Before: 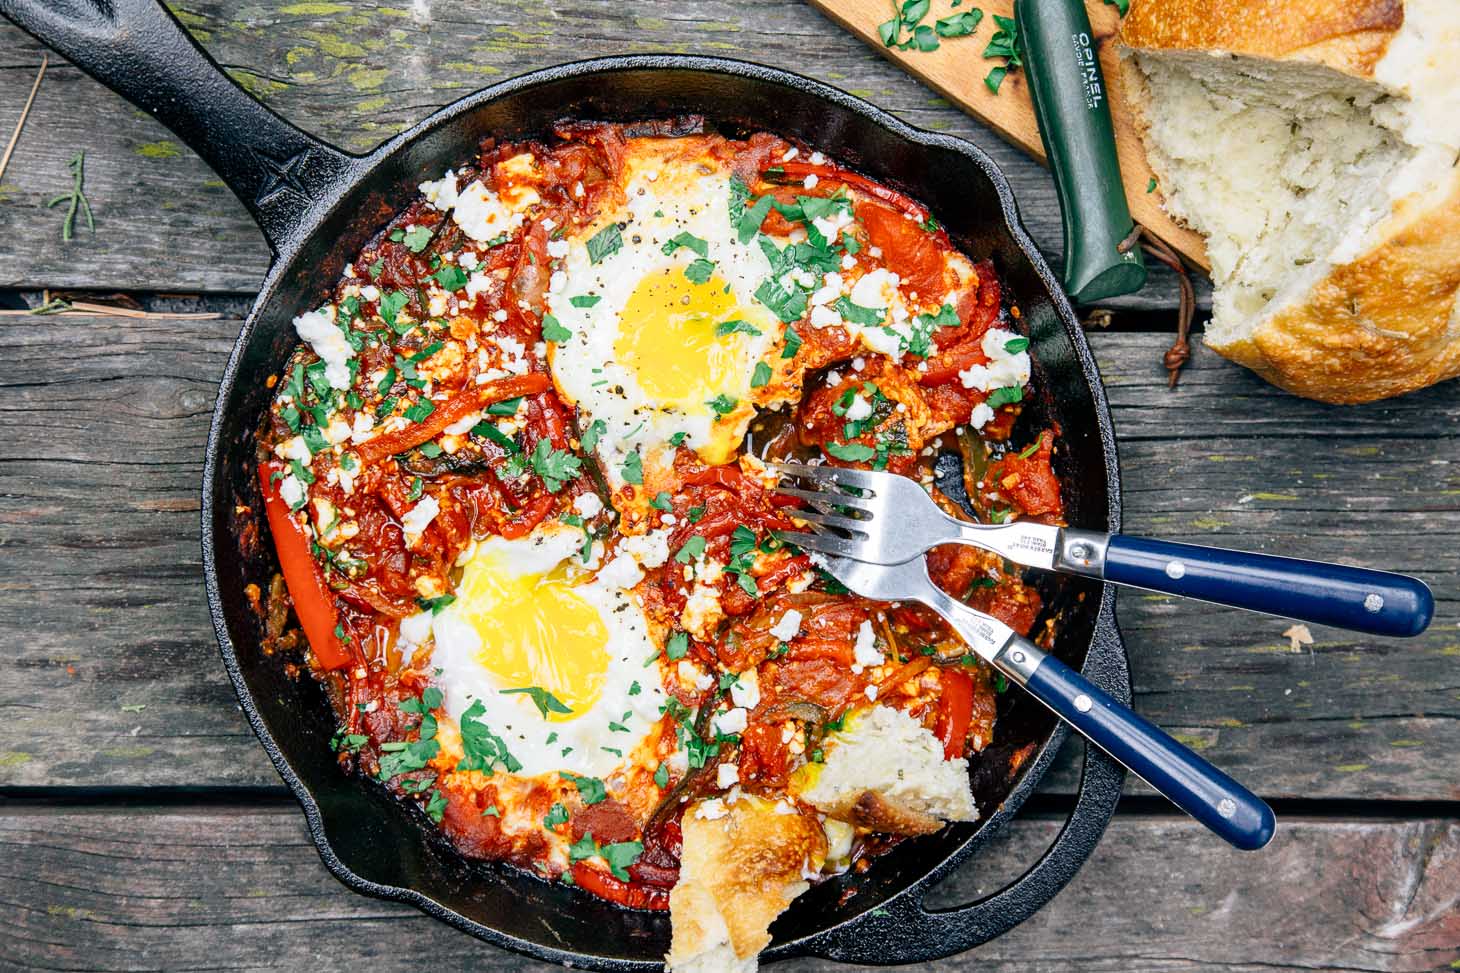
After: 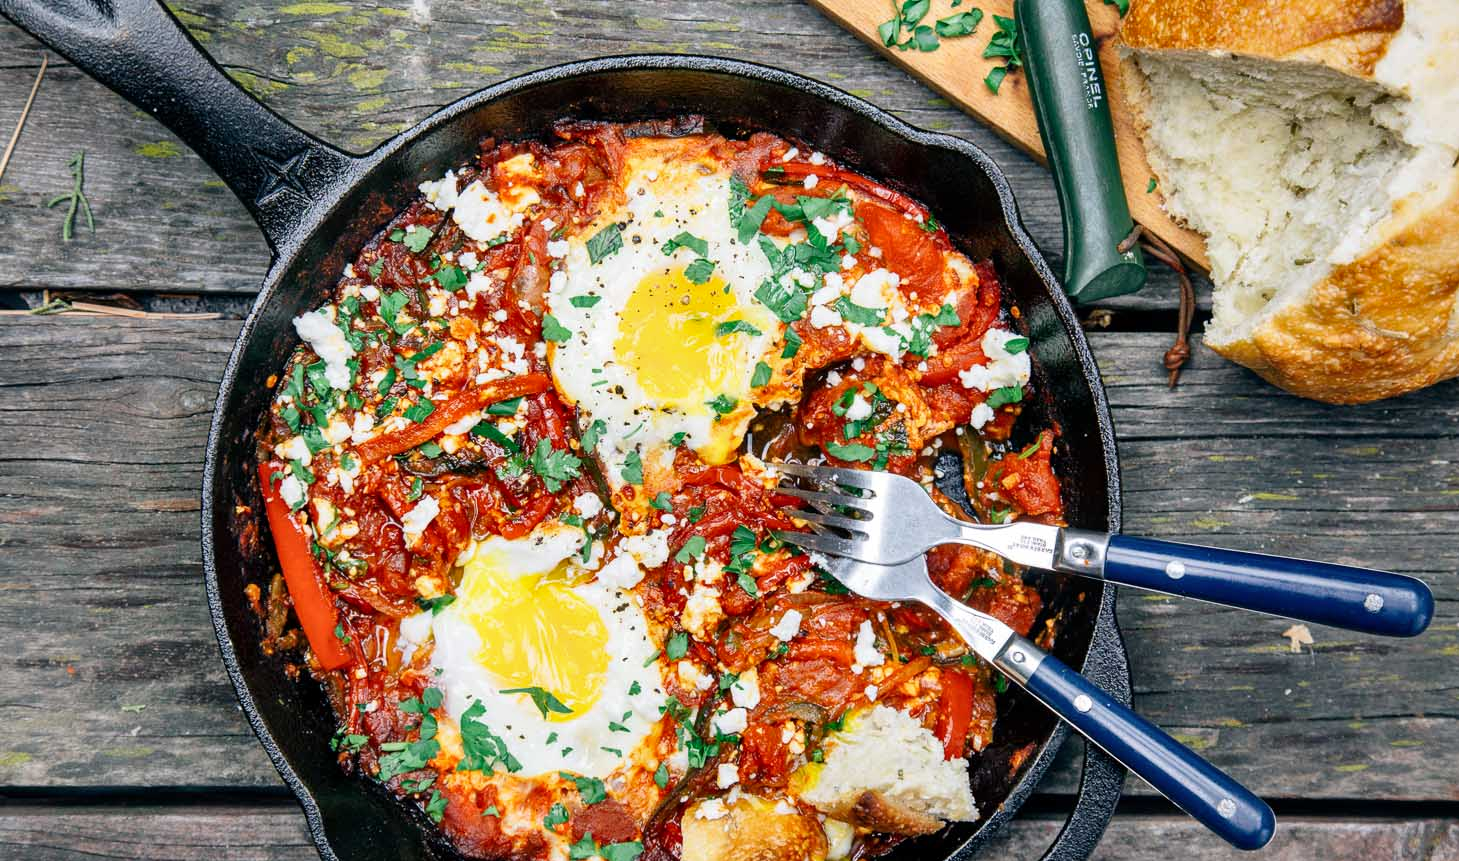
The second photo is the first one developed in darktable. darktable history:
crop and rotate: top 0%, bottom 11.49%
shadows and highlights: soften with gaussian
